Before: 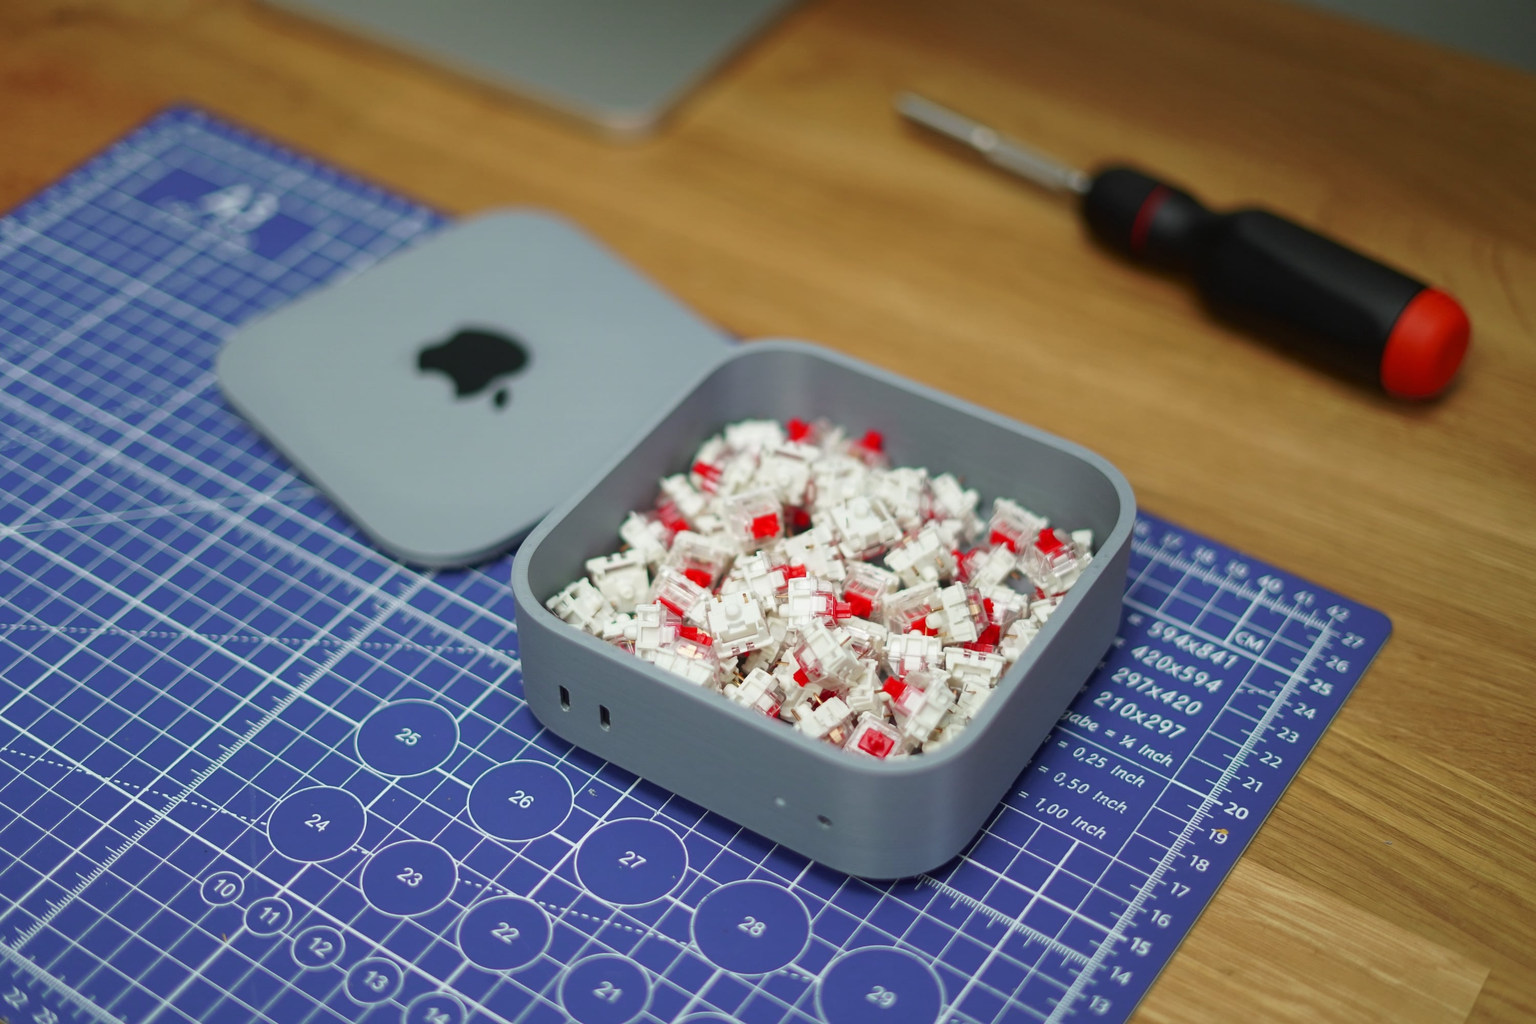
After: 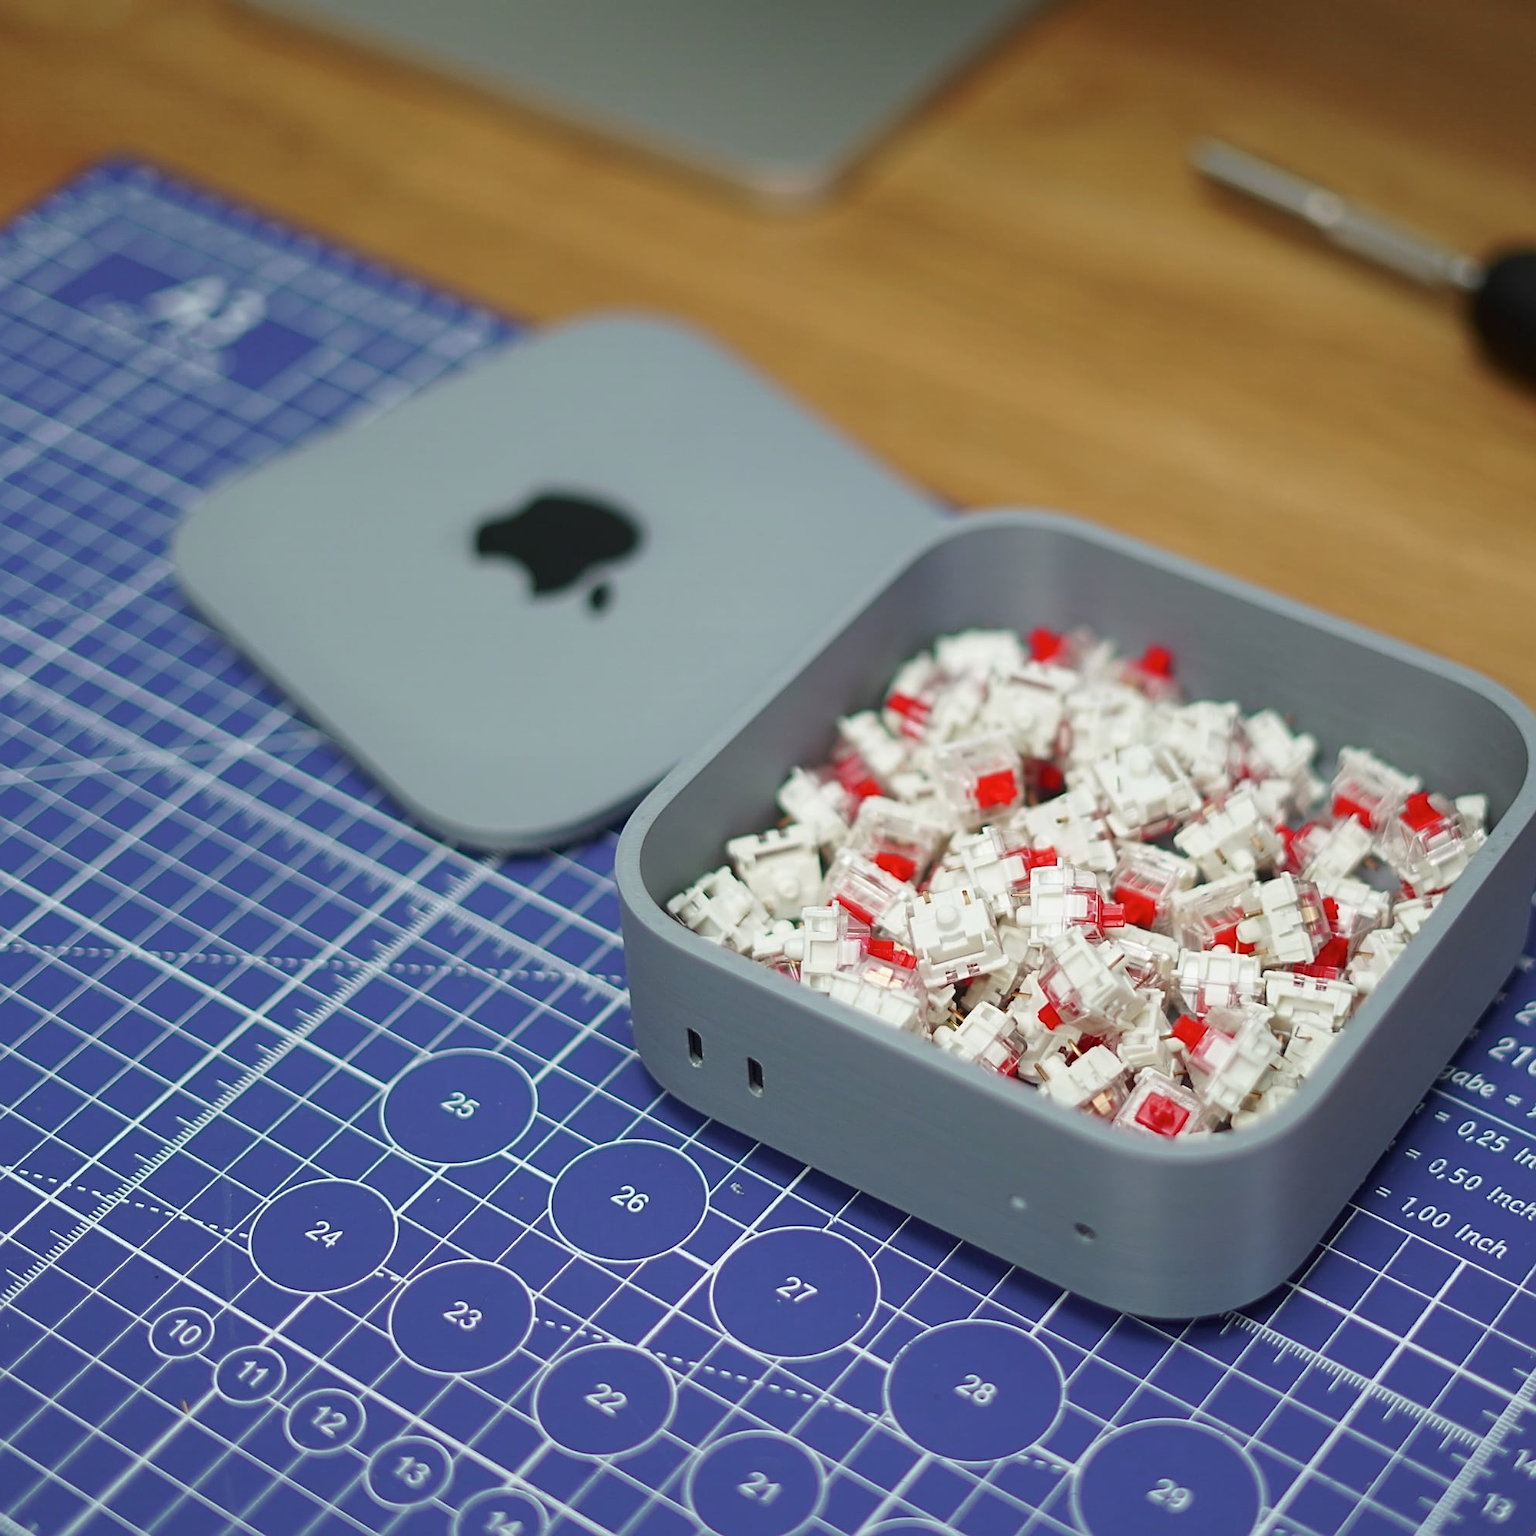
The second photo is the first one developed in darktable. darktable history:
crop and rotate: left 6.617%, right 26.717%
sharpen: on, module defaults
contrast brightness saturation: saturation -0.05
